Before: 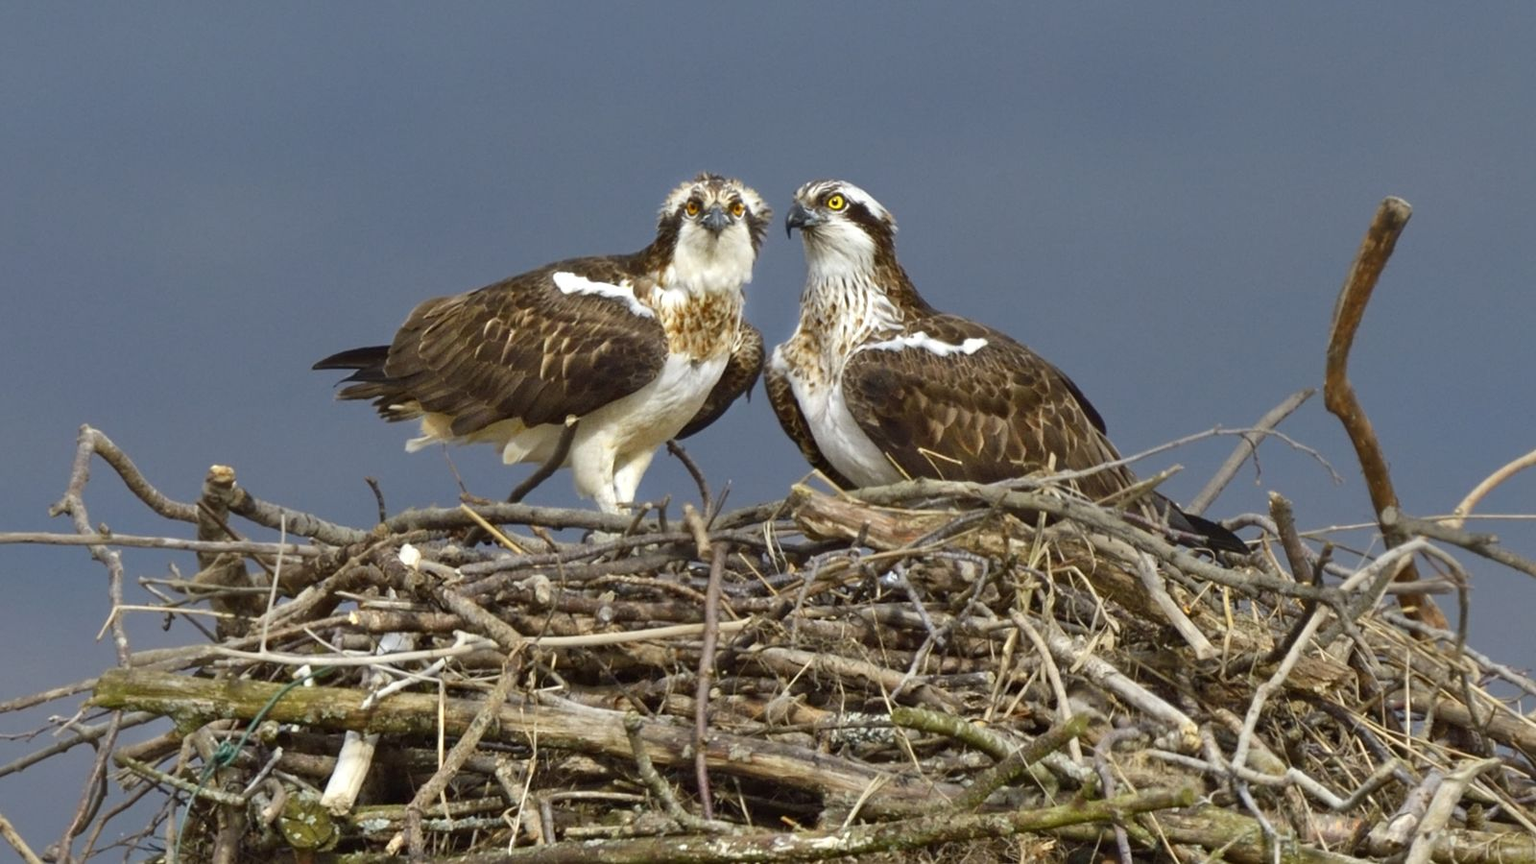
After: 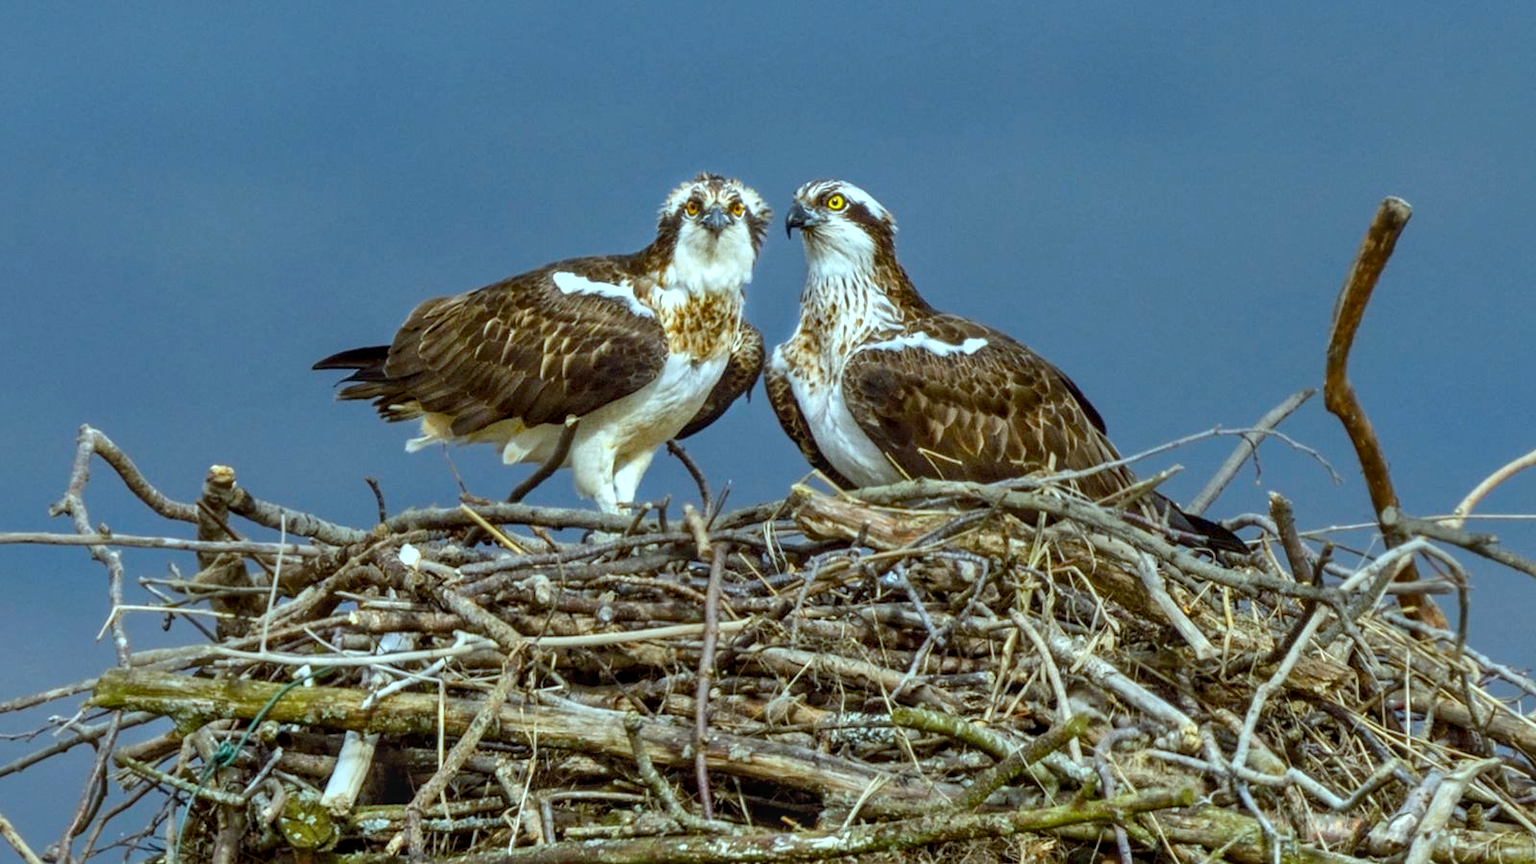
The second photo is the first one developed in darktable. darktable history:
exposure: black level correction 0.007, exposure 0.159 EV, compensate highlight preservation false
local contrast: highlights 1%, shadows 1%, detail 134%
color correction: highlights a* -12.17, highlights b* -15.57
color balance rgb: shadows lift › luminance -10.032%, perceptual saturation grading › global saturation 19.448%, global vibrance 18.909%
